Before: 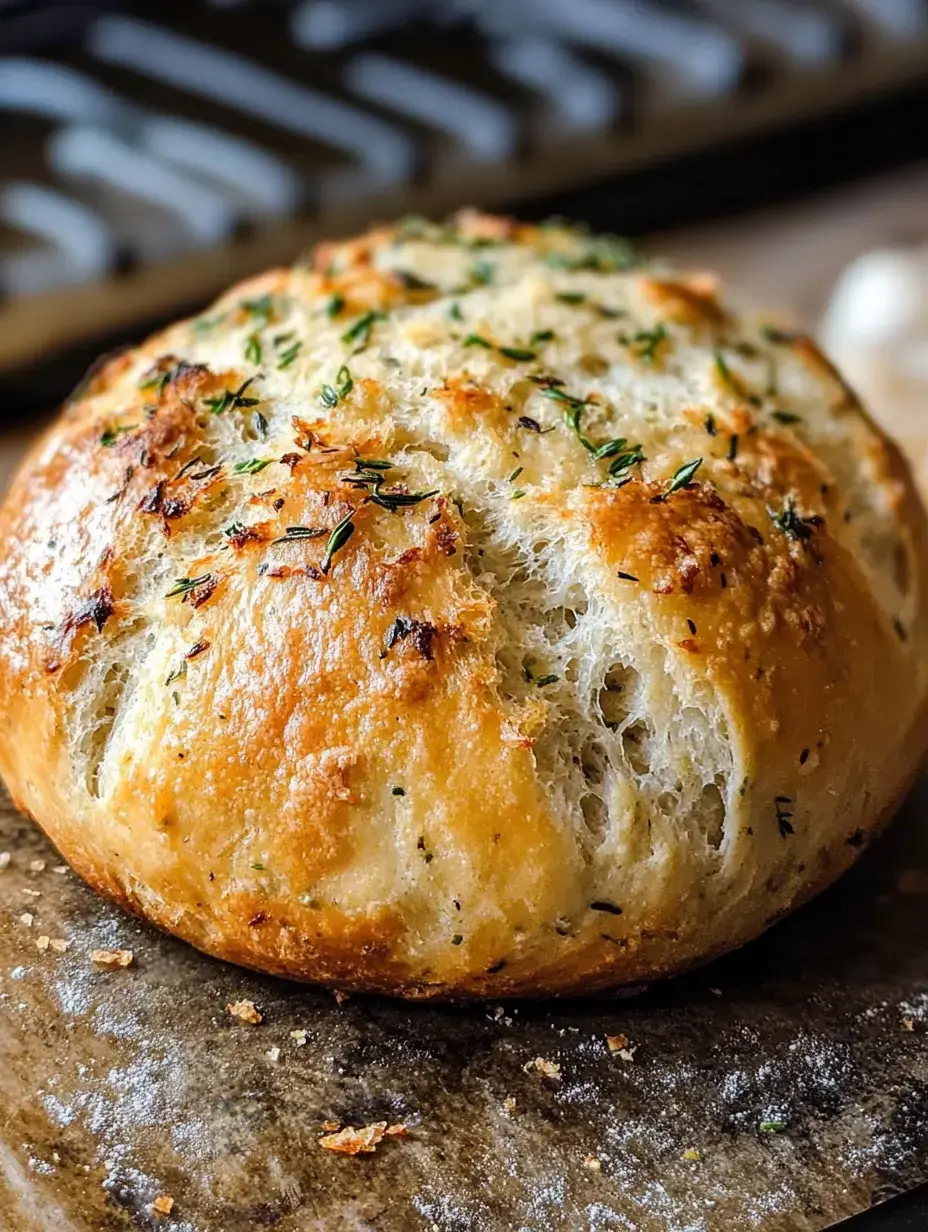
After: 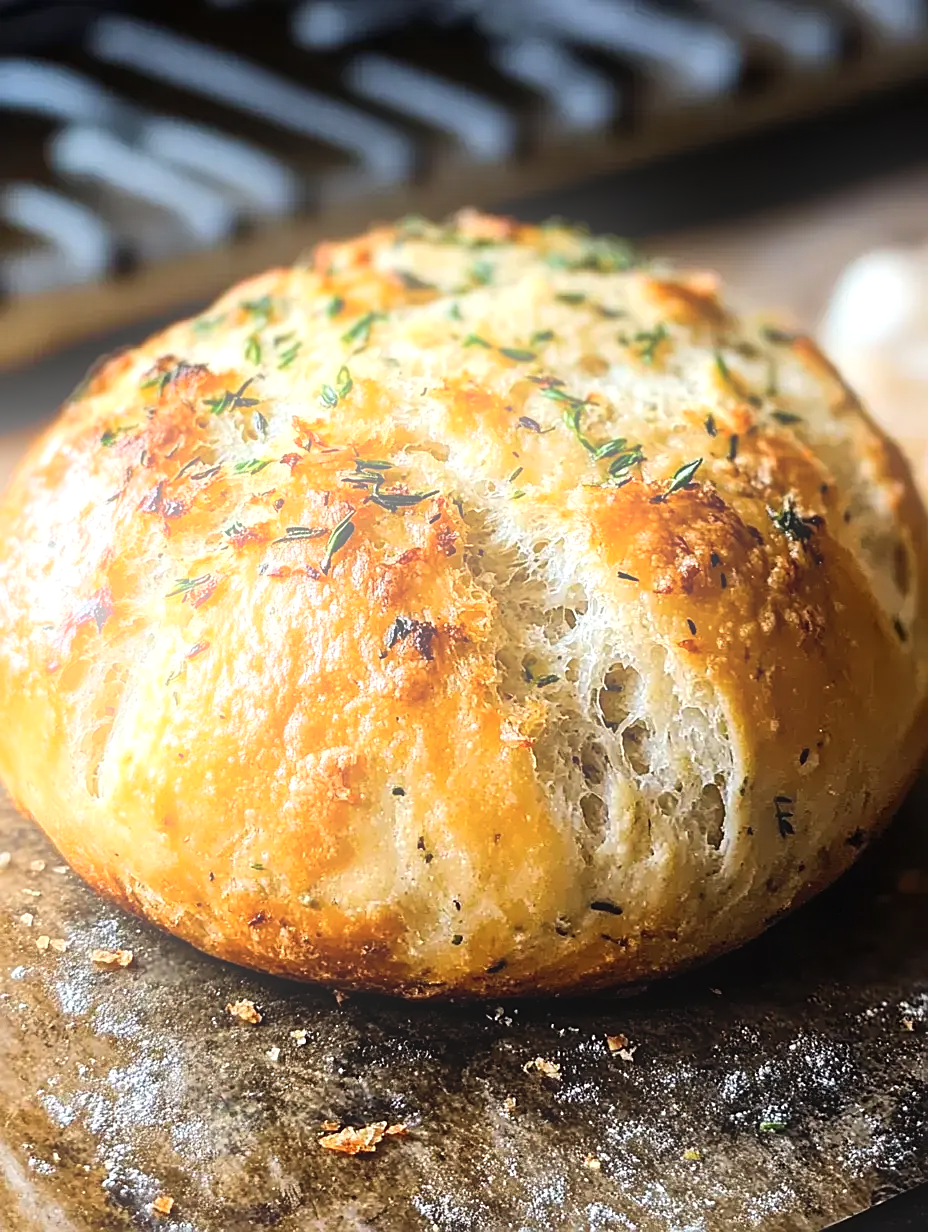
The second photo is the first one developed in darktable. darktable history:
bloom: on, module defaults
sharpen: on, module defaults
tone equalizer: -8 EV -0.417 EV, -7 EV -0.389 EV, -6 EV -0.333 EV, -5 EV -0.222 EV, -3 EV 0.222 EV, -2 EV 0.333 EV, -1 EV 0.389 EV, +0 EV 0.417 EV, edges refinement/feathering 500, mask exposure compensation -1.57 EV, preserve details no
